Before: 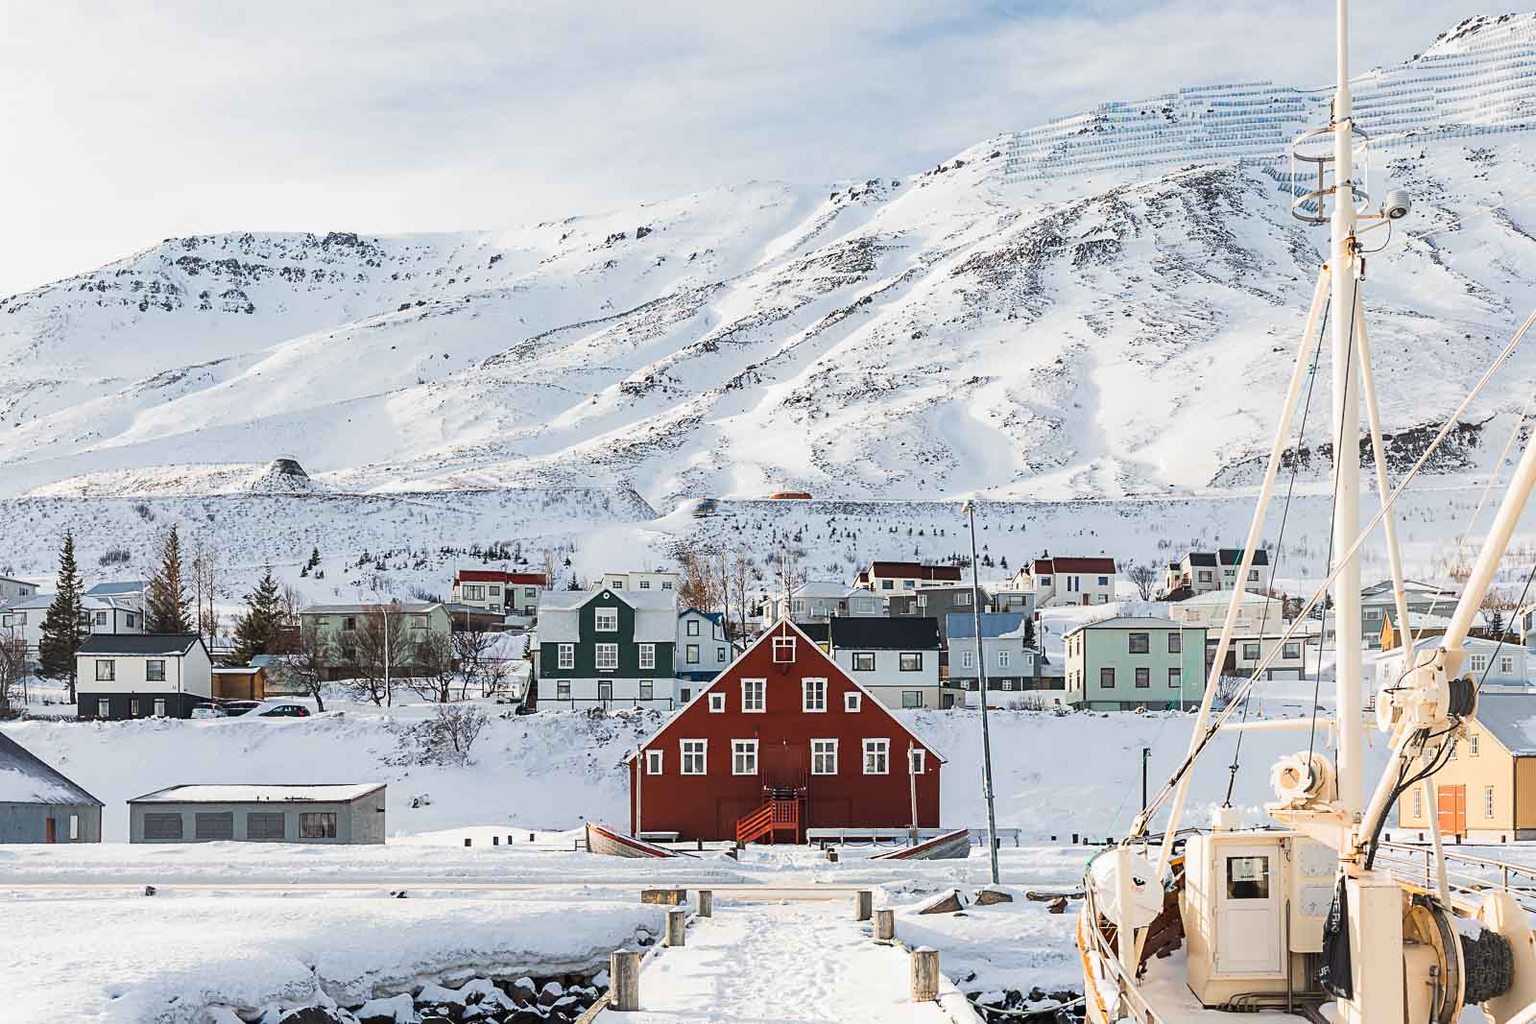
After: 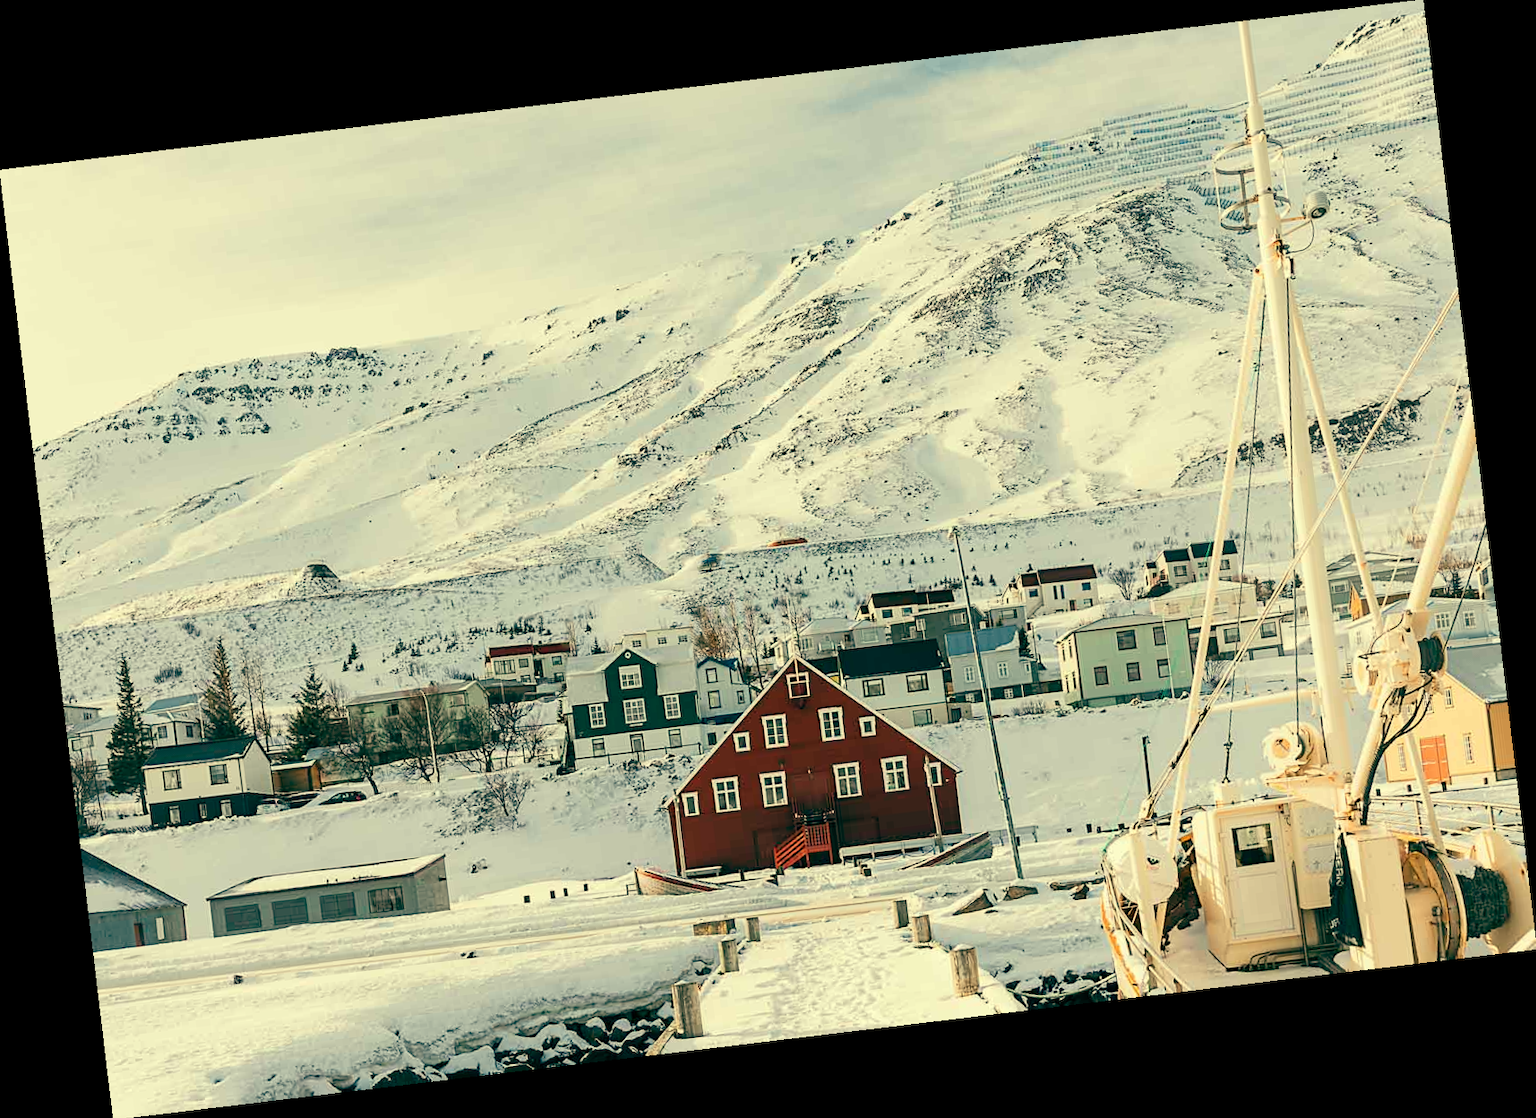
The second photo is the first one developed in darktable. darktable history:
rotate and perspective: rotation -6.83°, automatic cropping off
color balance: mode lift, gamma, gain (sRGB), lift [1, 0.69, 1, 1], gamma [1, 1.482, 1, 1], gain [1, 1, 1, 0.802]
